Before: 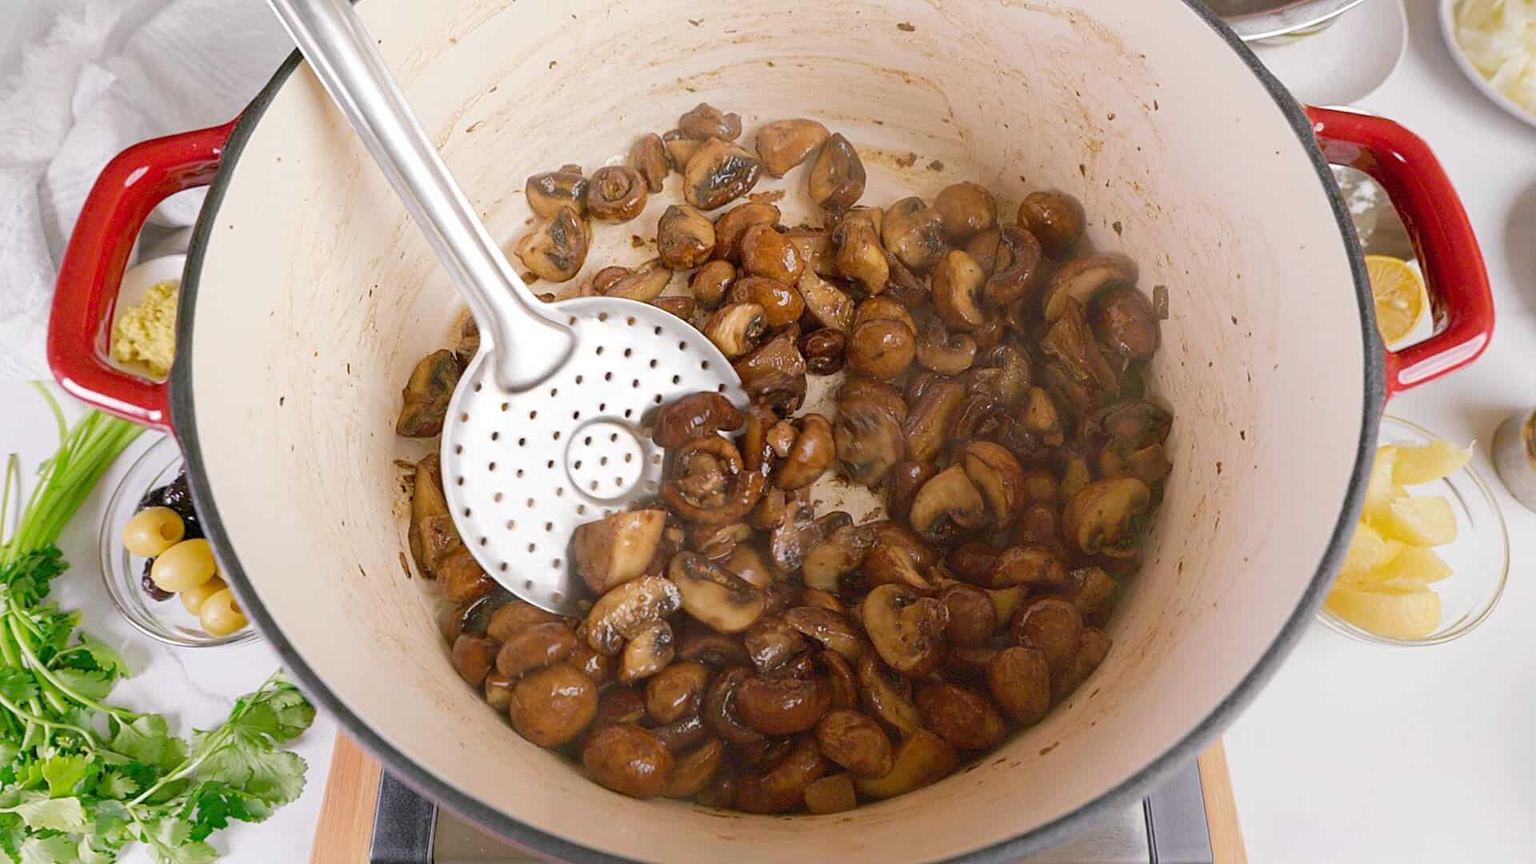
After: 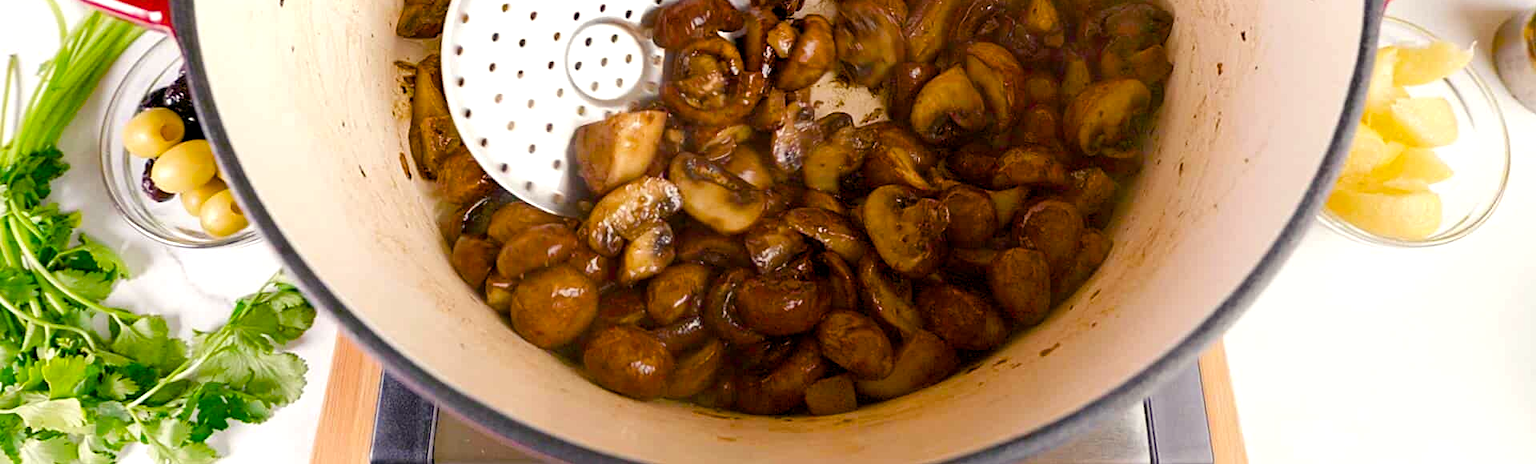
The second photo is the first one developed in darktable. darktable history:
crop and rotate: top 46.237%
color balance rgb: shadows lift › luminance -21.66%, shadows lift › chroma 6.57%, shadows lift › hue 270°, power › chroma 0.68%, power › hue 60°, highlights gain › luminance 6.08%, highlights gain › chroma 1.33%, highlights gain › hue 90°, global offset › luminance -0.87%, perceptual saturation grading › global saturation 26.86%, perceptual saturation grading › highlights -28.39%, perceptual saturation grading › mid-tones 15.22%, perceptual saturation grading › shadows 33.98%, perceptual brilliance grading › highlights 10%, perceptual brilliance grading › mid-tones 5%
